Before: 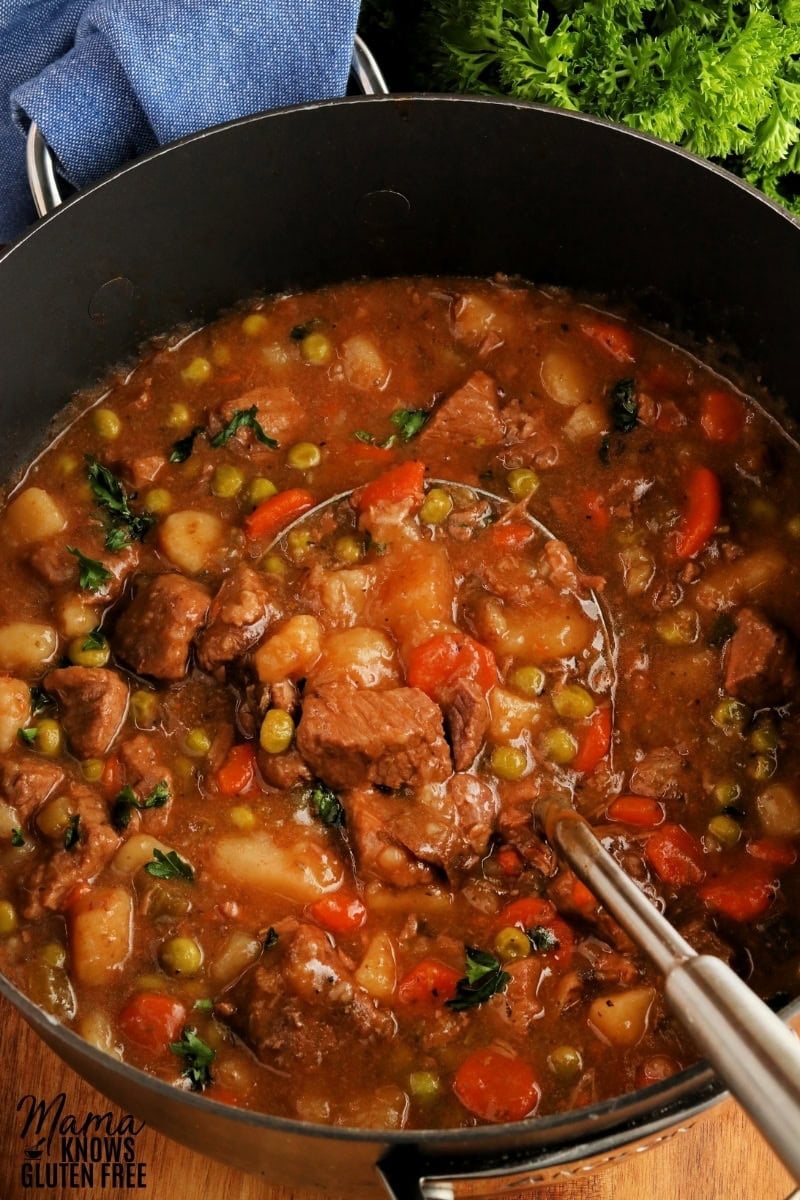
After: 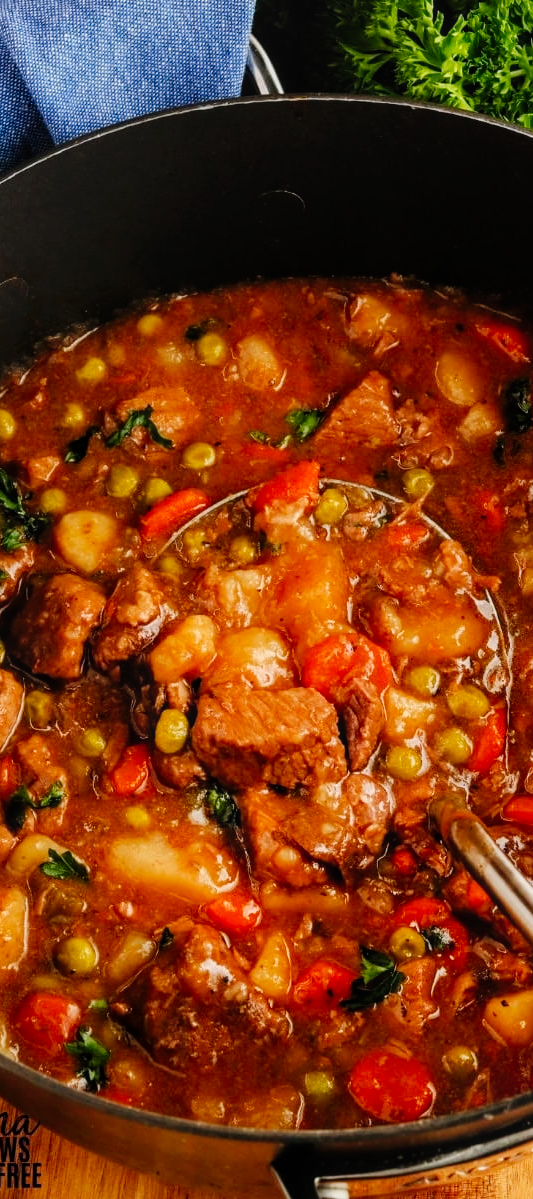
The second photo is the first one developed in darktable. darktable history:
crop and rotate: left 13.351%, right 20%
tone curve: curves: ch0 [(0, 0) (0.003, 0.004) (0.011, 0.006) (0.025, 0.011) (0.044, 0.017) (0.069, 0.029) (0.1, 0.047) (0.136, 0.07) (0.177, 0.121) (0.224, 0.182) (0.277, 0.257) (0.335, 0.342) (0.399, 0.432) (0.468, 0.526) (0.543, 0.621) (0.623, 0.711) (0.709, 0.792) (0.801, 0.87) (0.898, 0.951) (1, 1)], preserve colors none
local contrast: detail 110%
